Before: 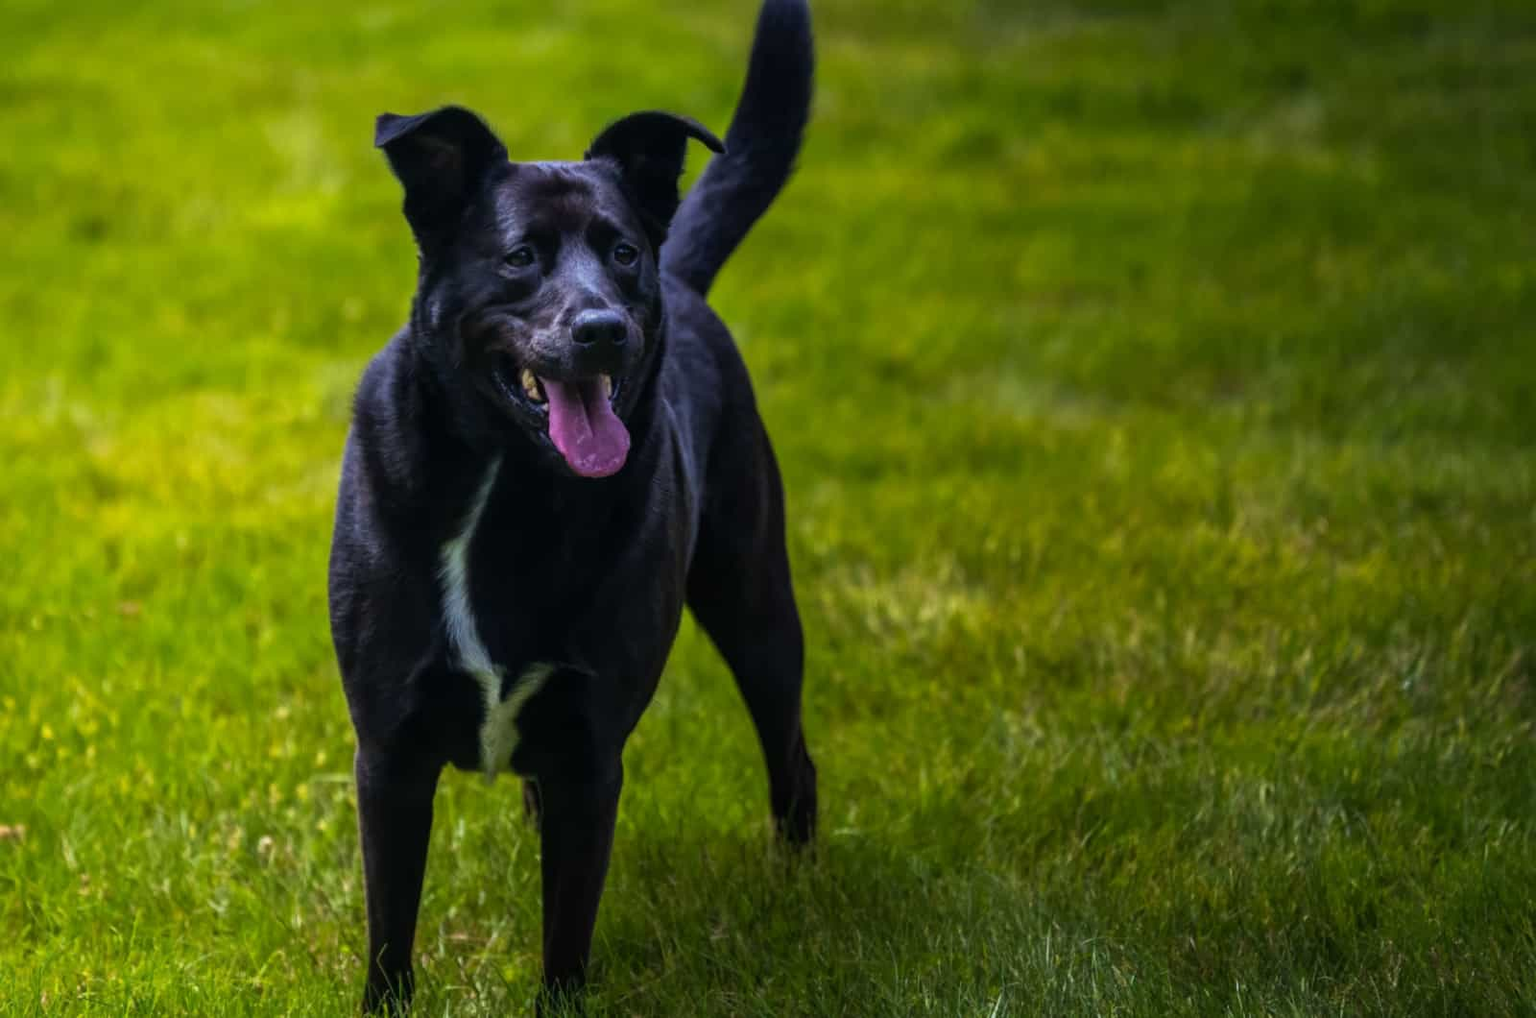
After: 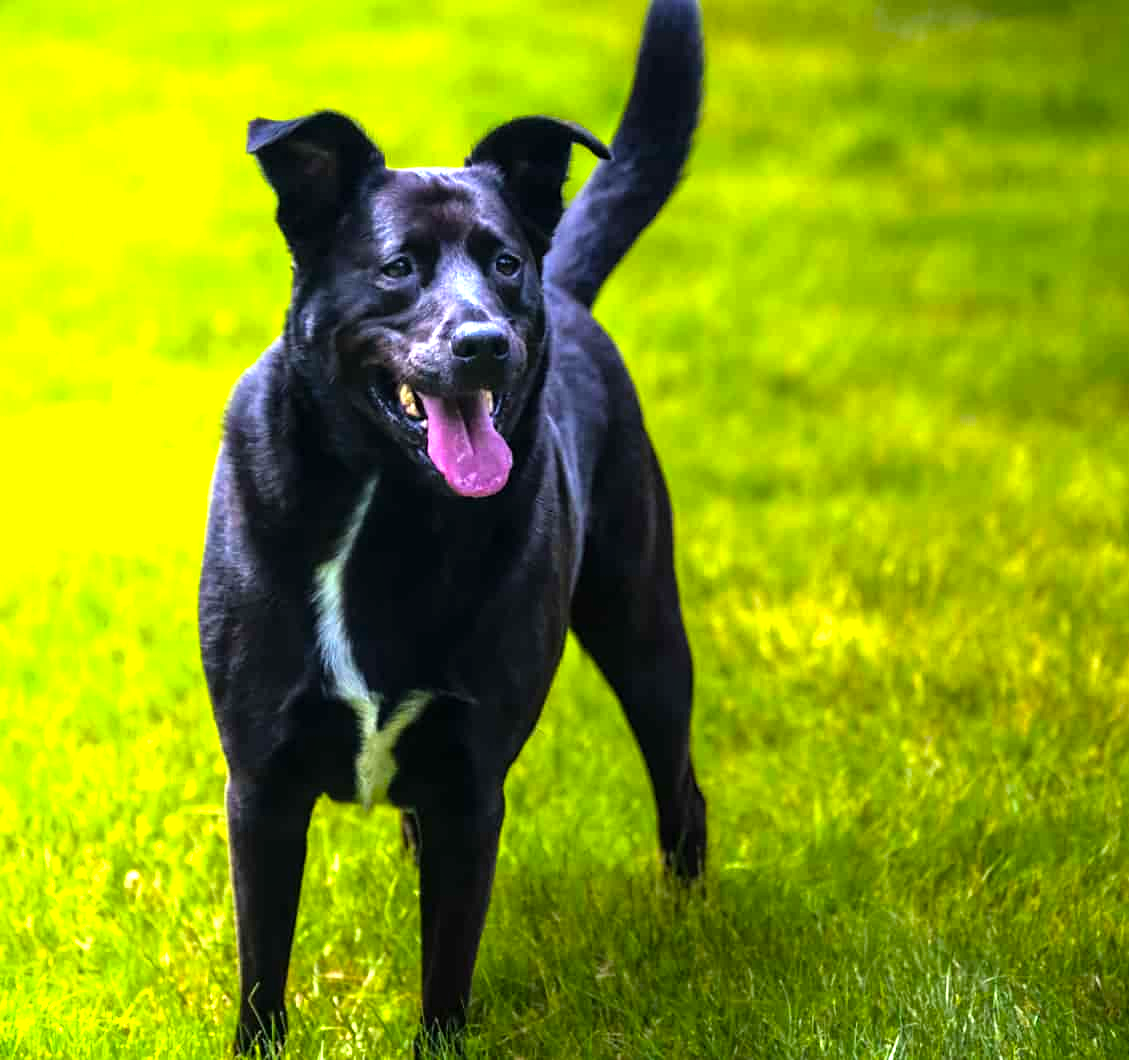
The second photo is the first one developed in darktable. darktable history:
sharpen: amount 0.217
crop and rotate: left 9.002%, right 20.394%
exposure: exposure 1.148 EV, compensate highlight preservation false
tone equalizer: -8 EV -0.763 EV, -7 EV -0.719 EV, -6 EV -0.59 EV, -5 EV -0.393 EV, -3 EV 0.386 EV, -2 EV 0.6 EV, -1 EV 0.683 EV, +0 EV 0.771 EV
color balance rgb: perceptual saturation grading › global saturation 24.885%
